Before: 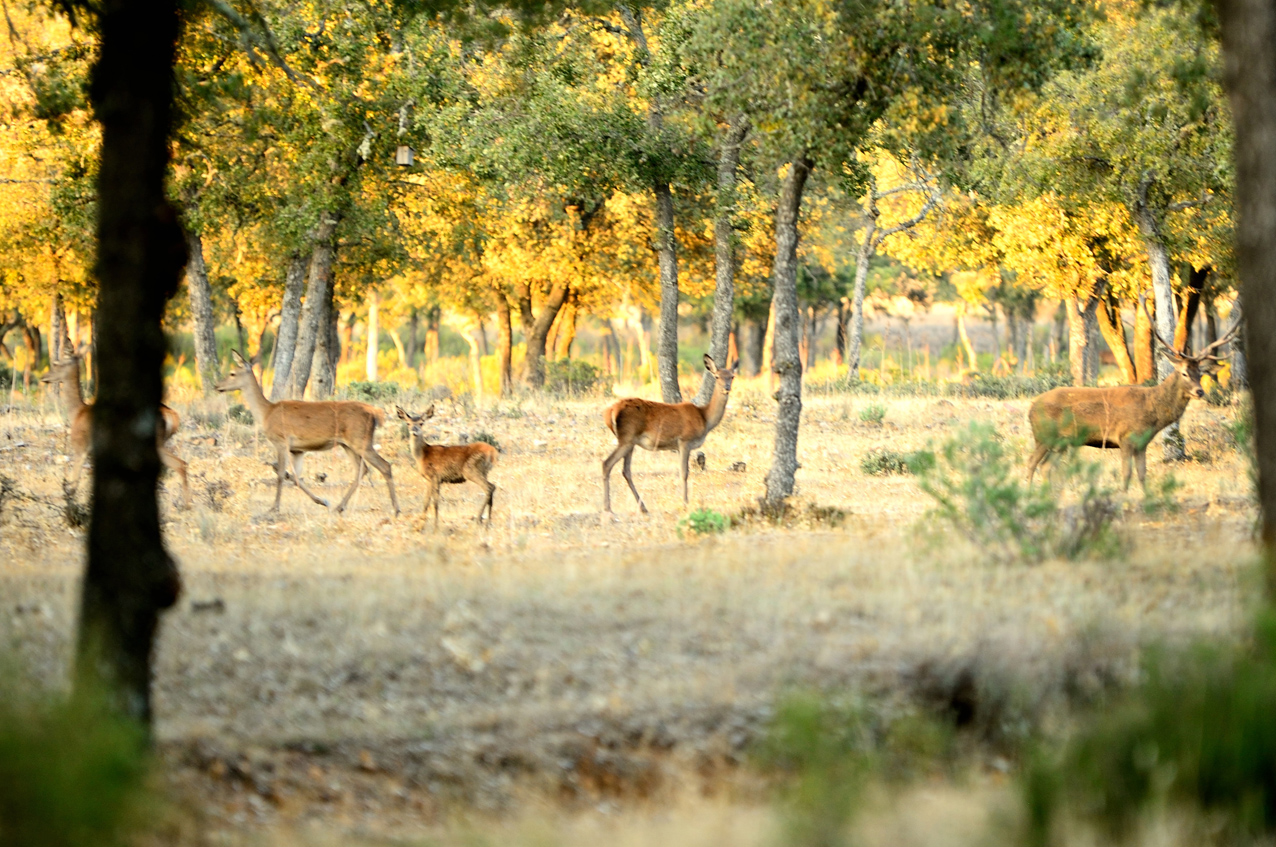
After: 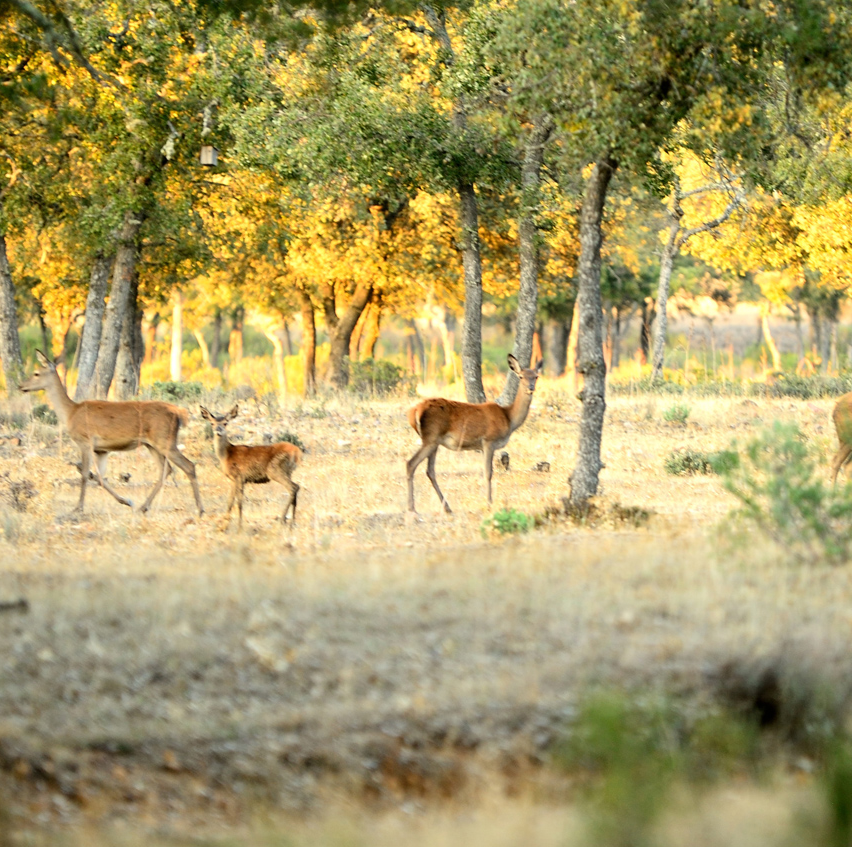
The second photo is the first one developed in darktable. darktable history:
crop: left 15.408%, right 17.764%
